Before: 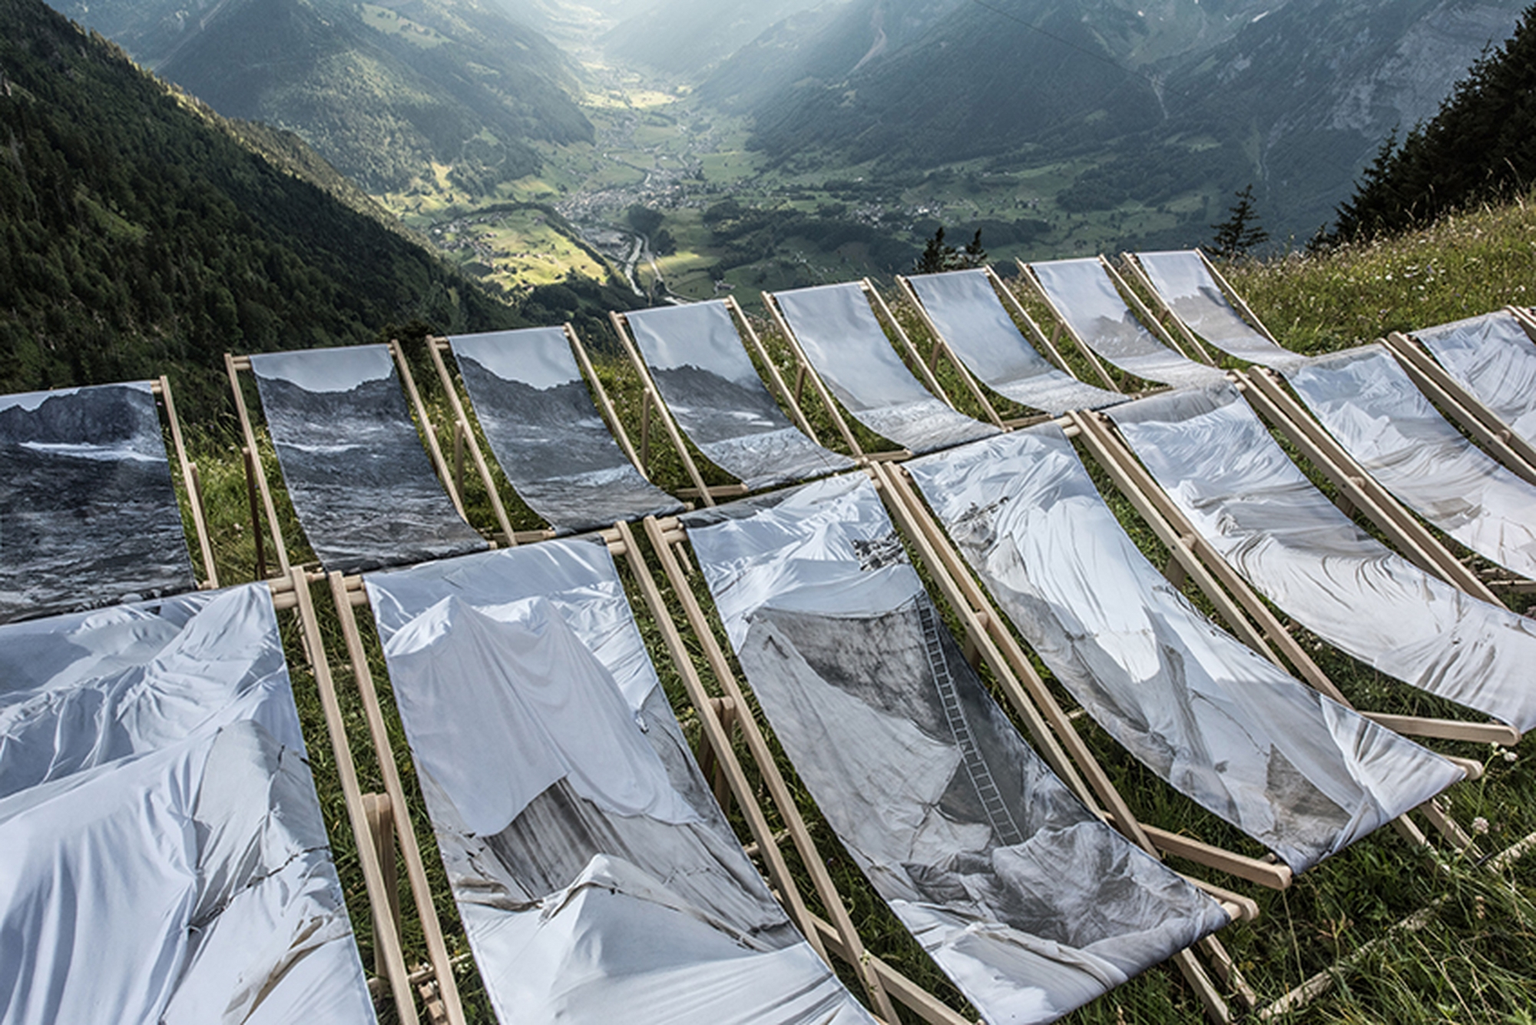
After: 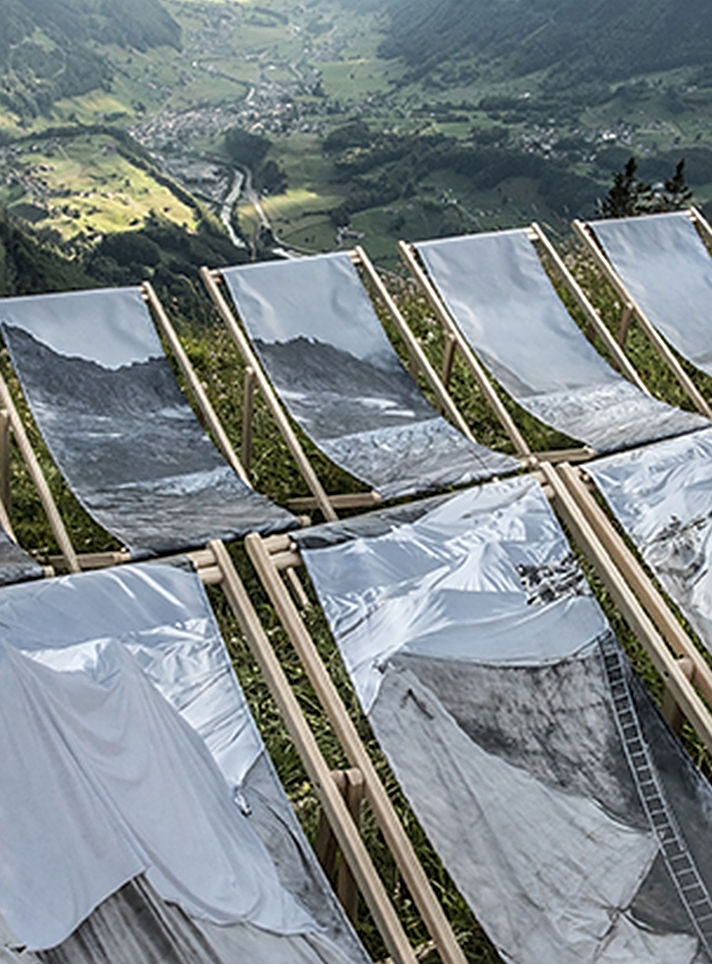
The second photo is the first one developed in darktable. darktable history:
crop and rotate: left 29.692%, top 10.346%, right 34.664%, bottom 17.356%
sharpen: on, module defaults
